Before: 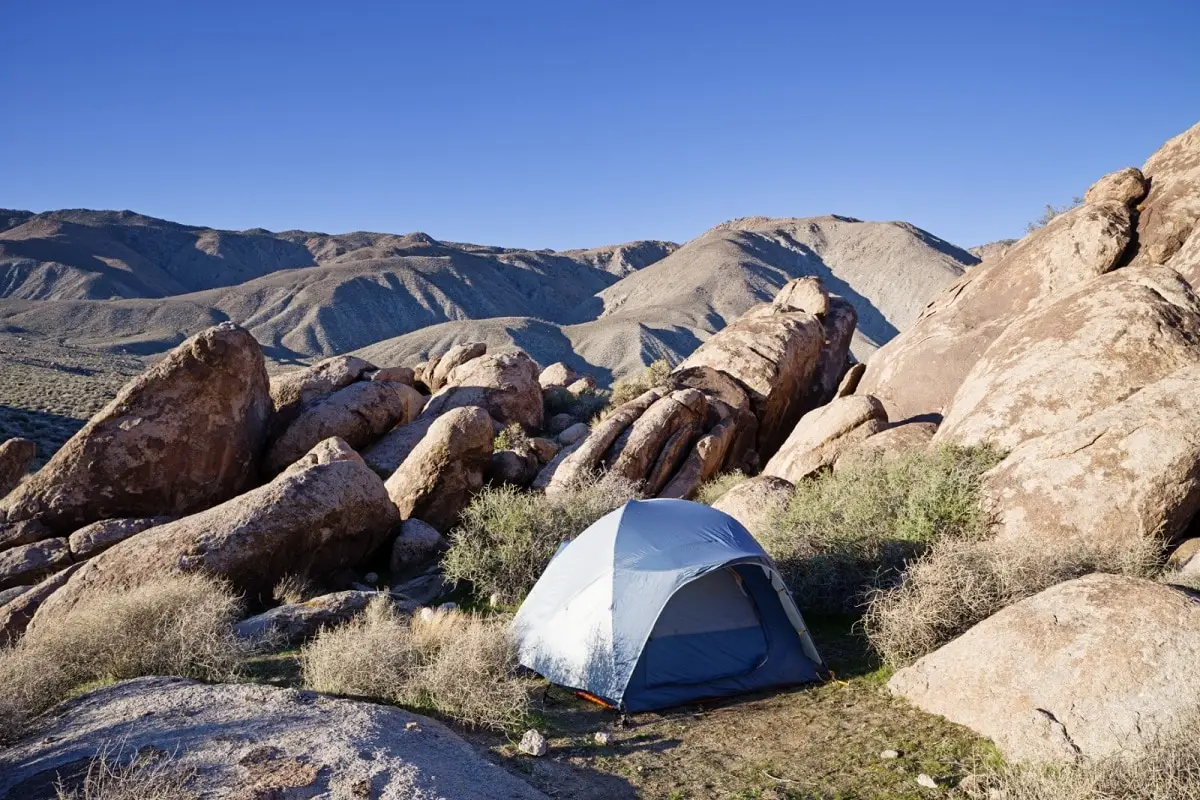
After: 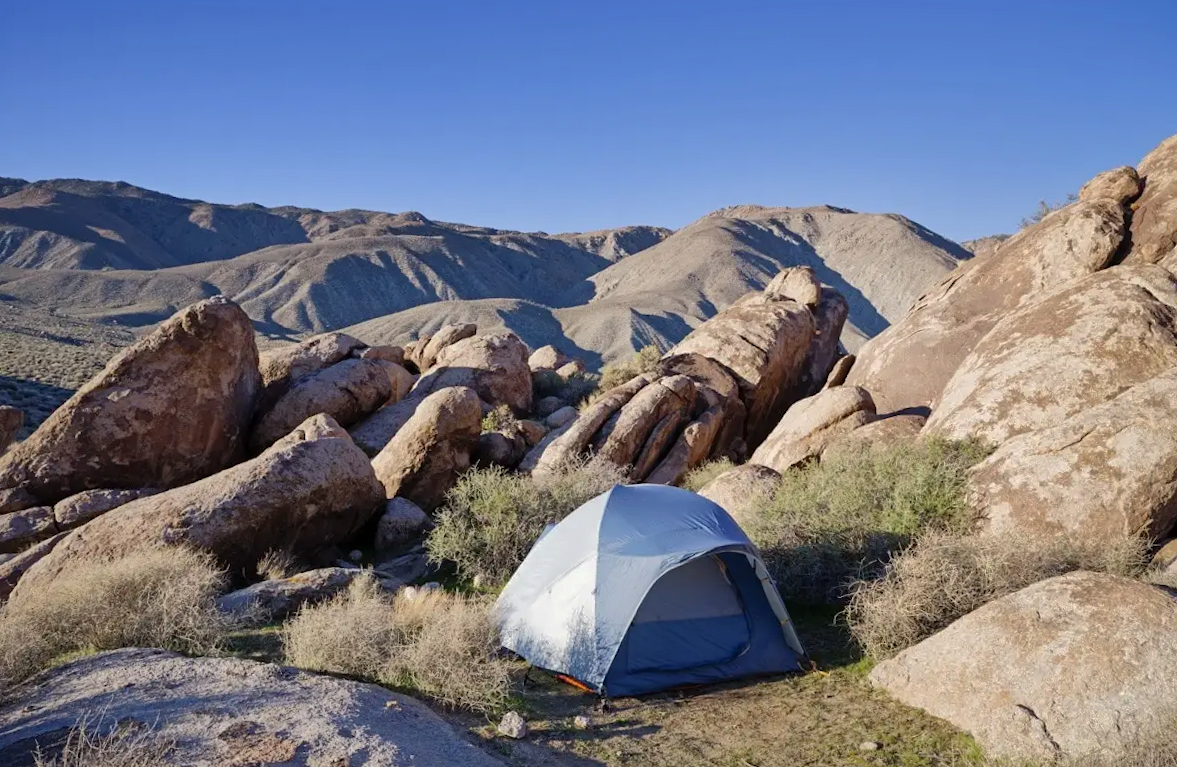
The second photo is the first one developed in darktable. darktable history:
rotate and perspective: rotation 1.57°, crop left 0.018, crop right 0.982, crop top 0.039, crop bottom 0.961
shadows and highlights: shadows 40, highlights -60
exposure: compensate highlight preservation false
